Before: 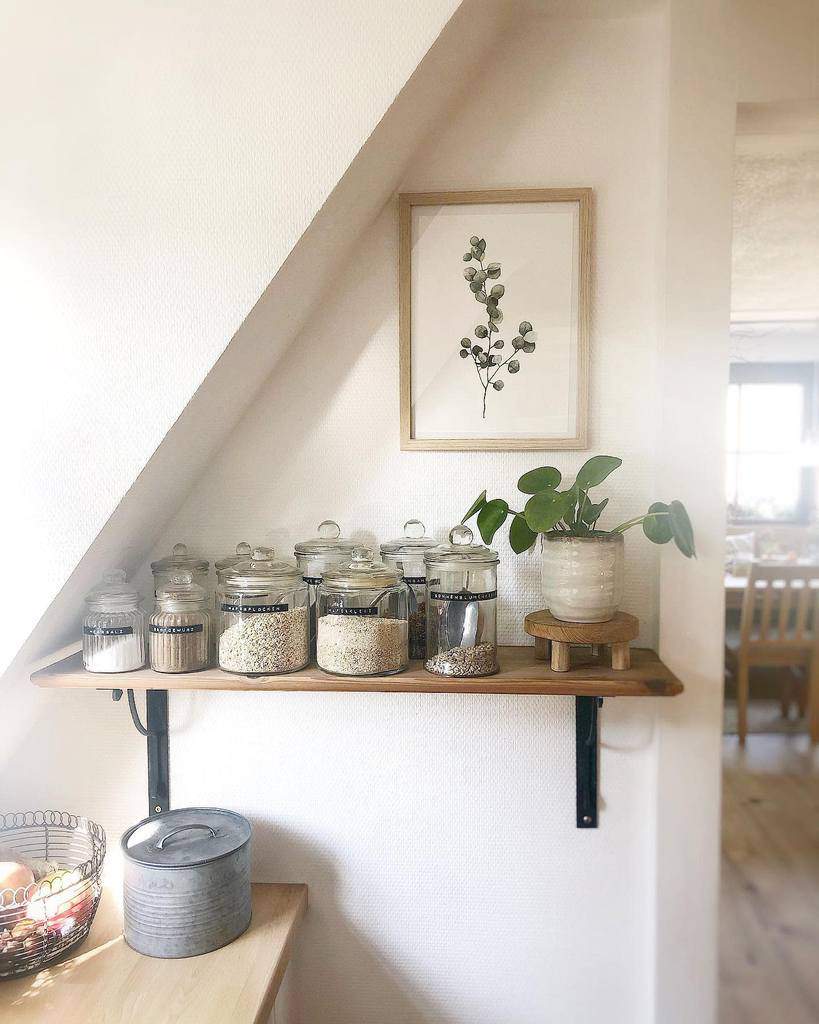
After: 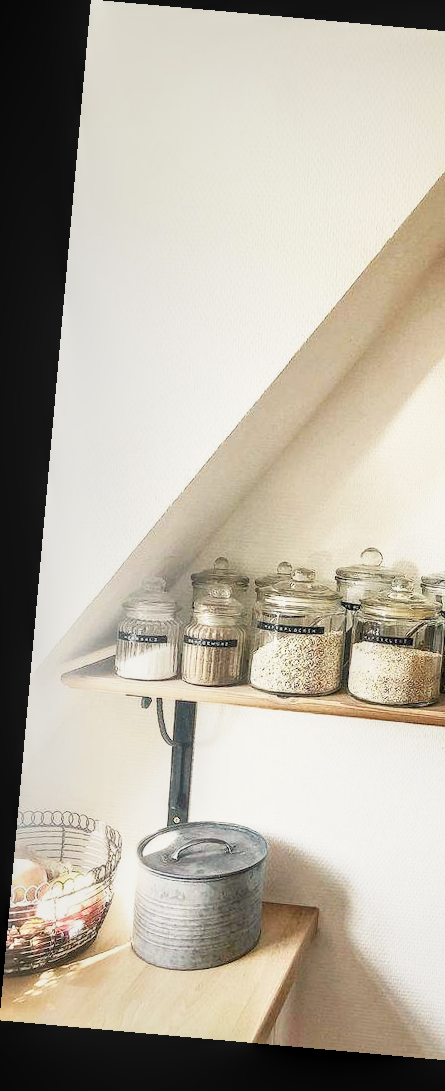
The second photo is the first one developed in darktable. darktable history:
crop and rotate: left 0%, top 0%, right 50.845%
rotate and perspective: rotation 5.12°, automatic cropping off
exposure: exposure -0.116 EV, compensate exposure bias true, compensate highlight preservation false
base curve: curves: ch0 [(0, 0) (0.088, 0.125) (0.176, 0.251) (0.354, 0.501) (0.613, 0.749) (1, 0.877)], preserve colors none
white balance: red 1.029, blue 0.92
local contrast: highlights 59%, detail 145%
tone equalizer: on, module defaults
